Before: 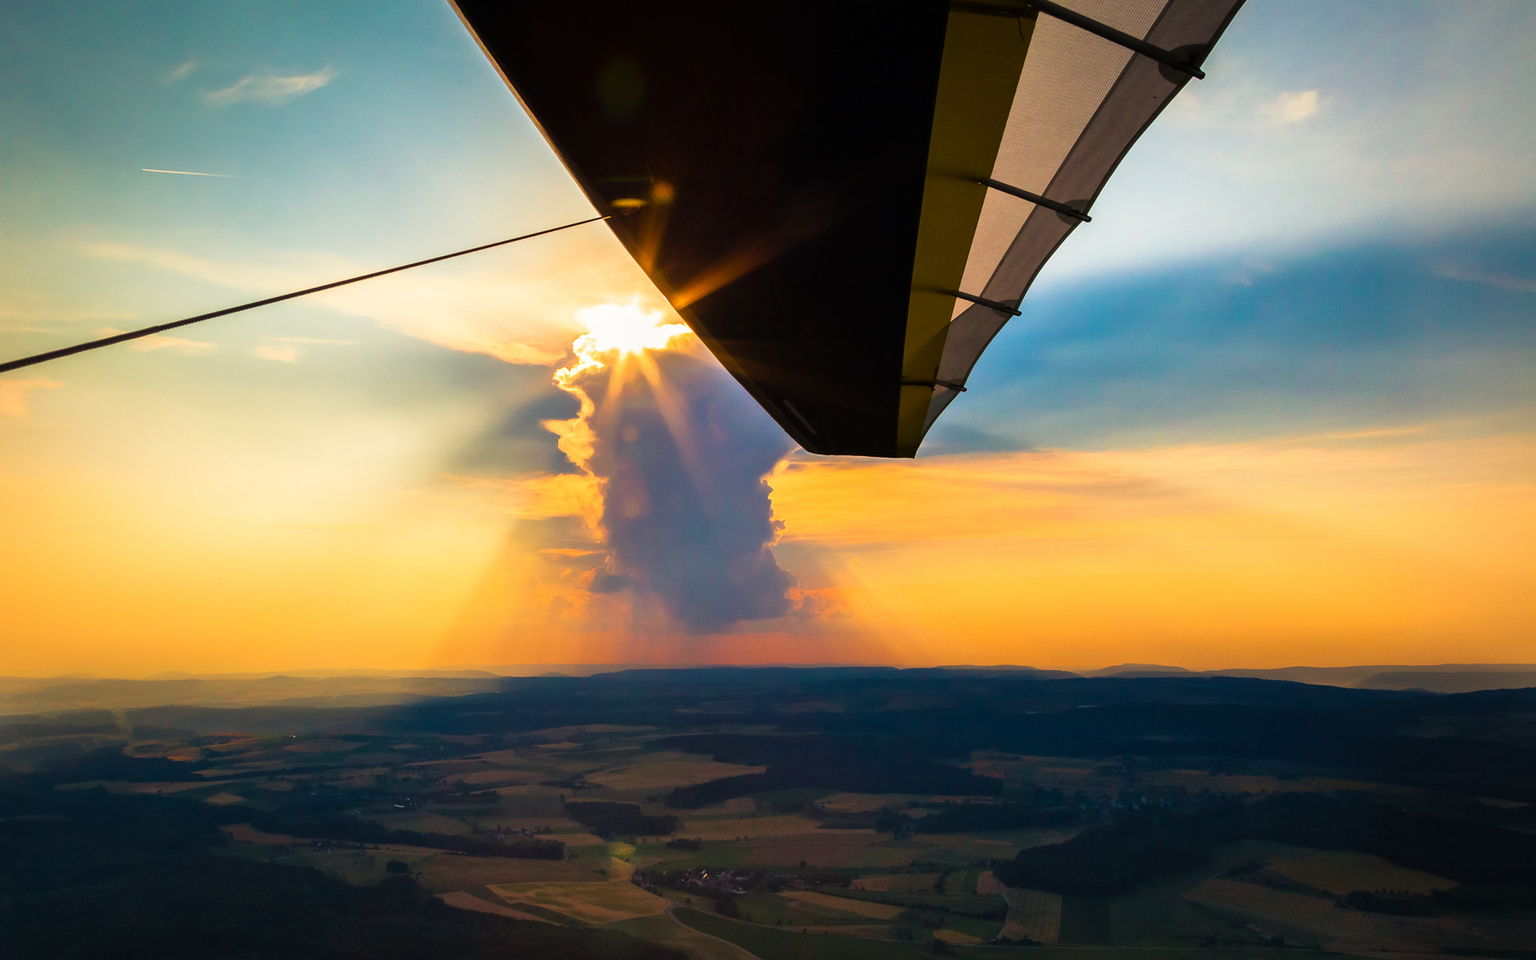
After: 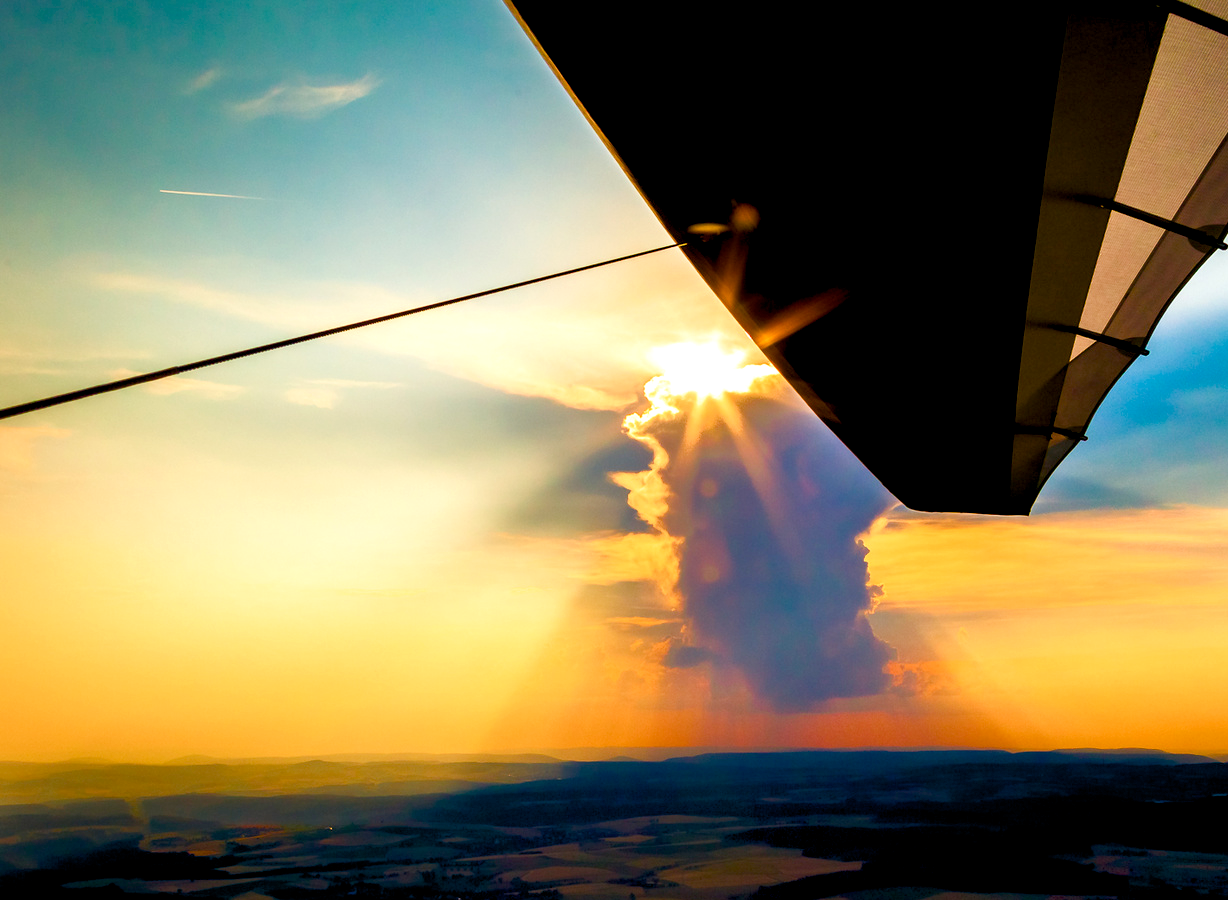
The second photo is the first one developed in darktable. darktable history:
crop: right 28.885%, bottom 16.626%
color balance rgb: shadows lift › luminance -9.41%, highlights gain › luminance 17.6%, global offset › luminance -1.45%, perceptual saturation grading › highlights -17.77%, perceptual saturation grading › mid-tones 33.1%, perceptual saturation grading › shadows 50.52%, global vibrance 24.22%
